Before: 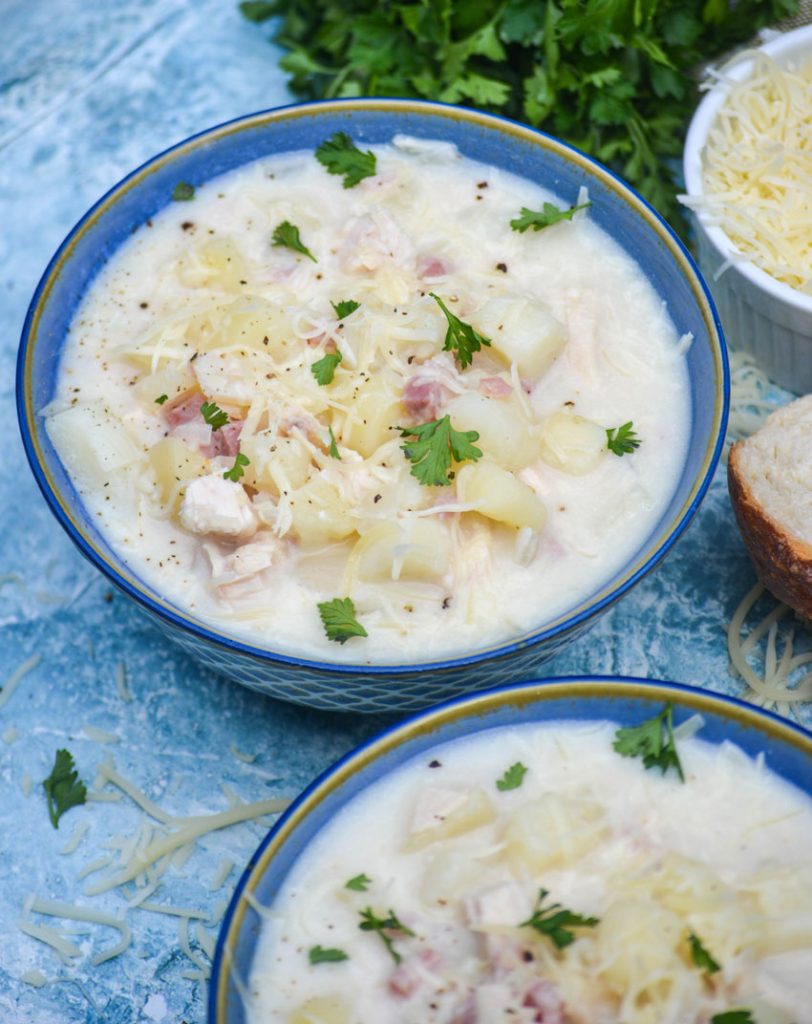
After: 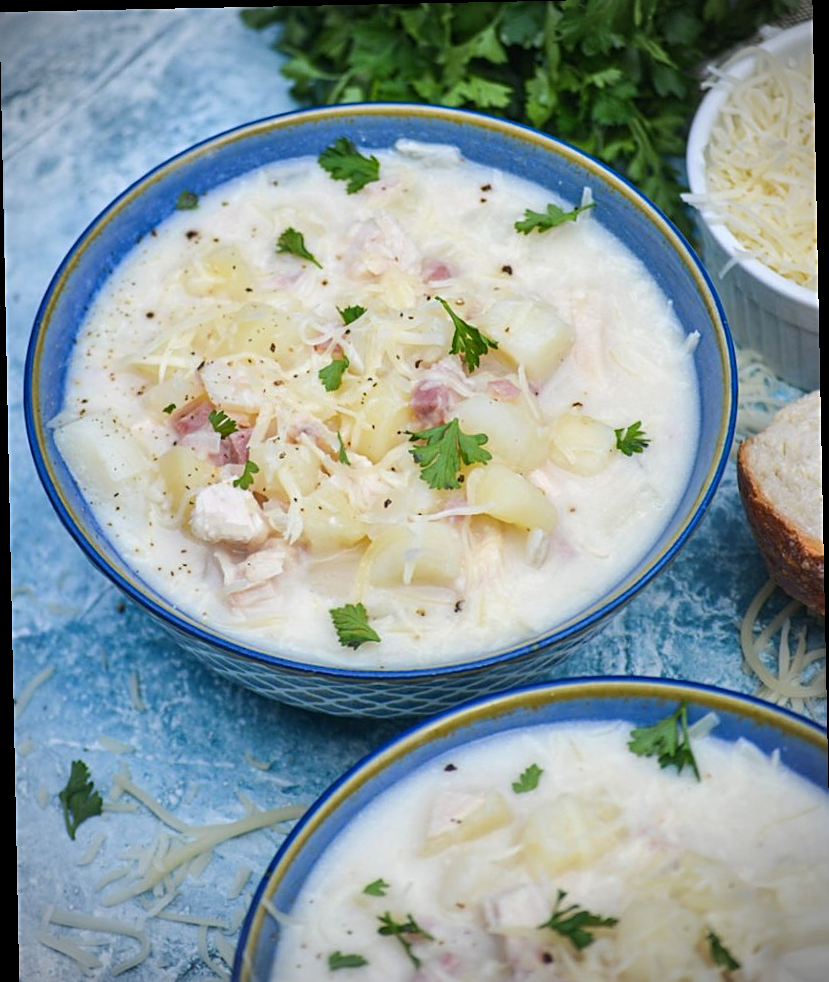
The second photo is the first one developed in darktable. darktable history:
rotate and perspective: rotation -1.17°, automatic cropping off
crop: top 0.448%, right 0.264%, bottom 5.045%
vignetting: fall-off start 79.88%
sharpen: on, module defaults
